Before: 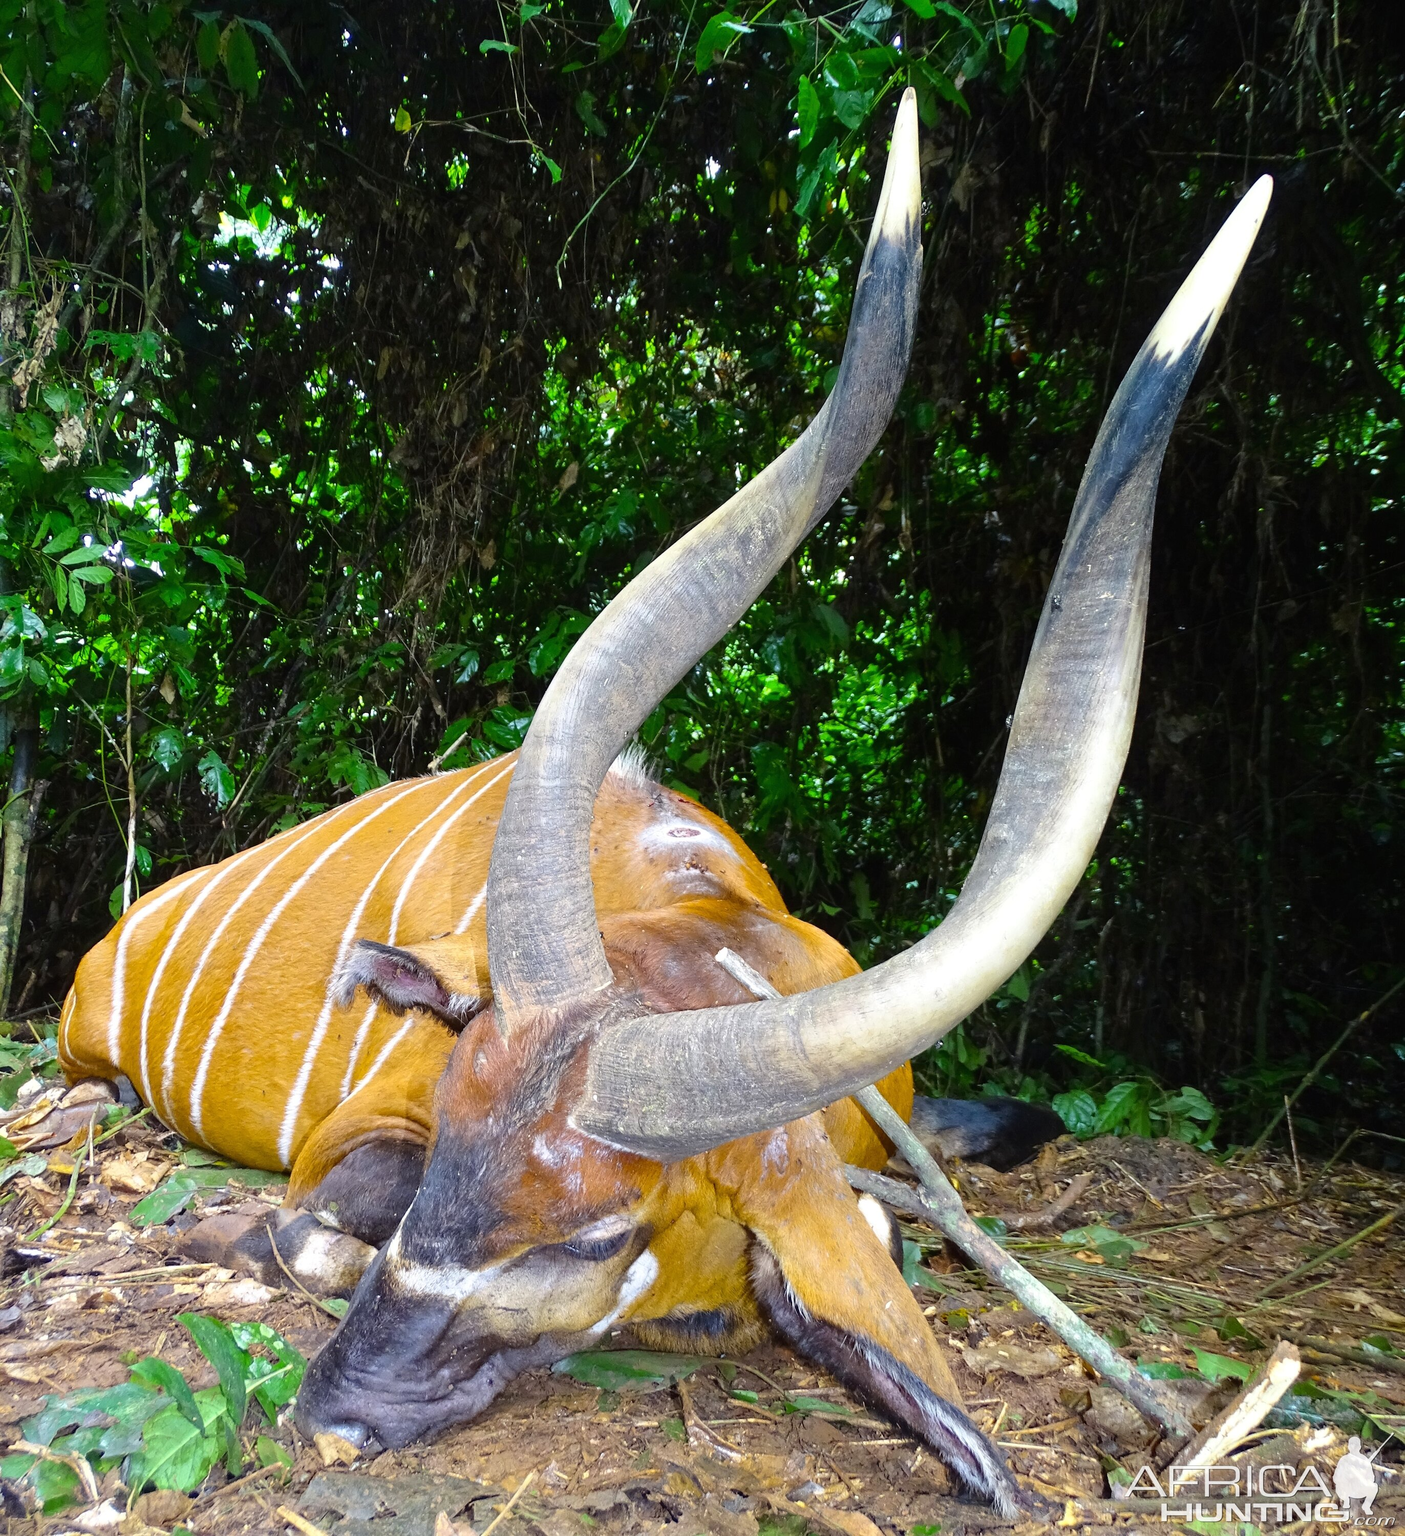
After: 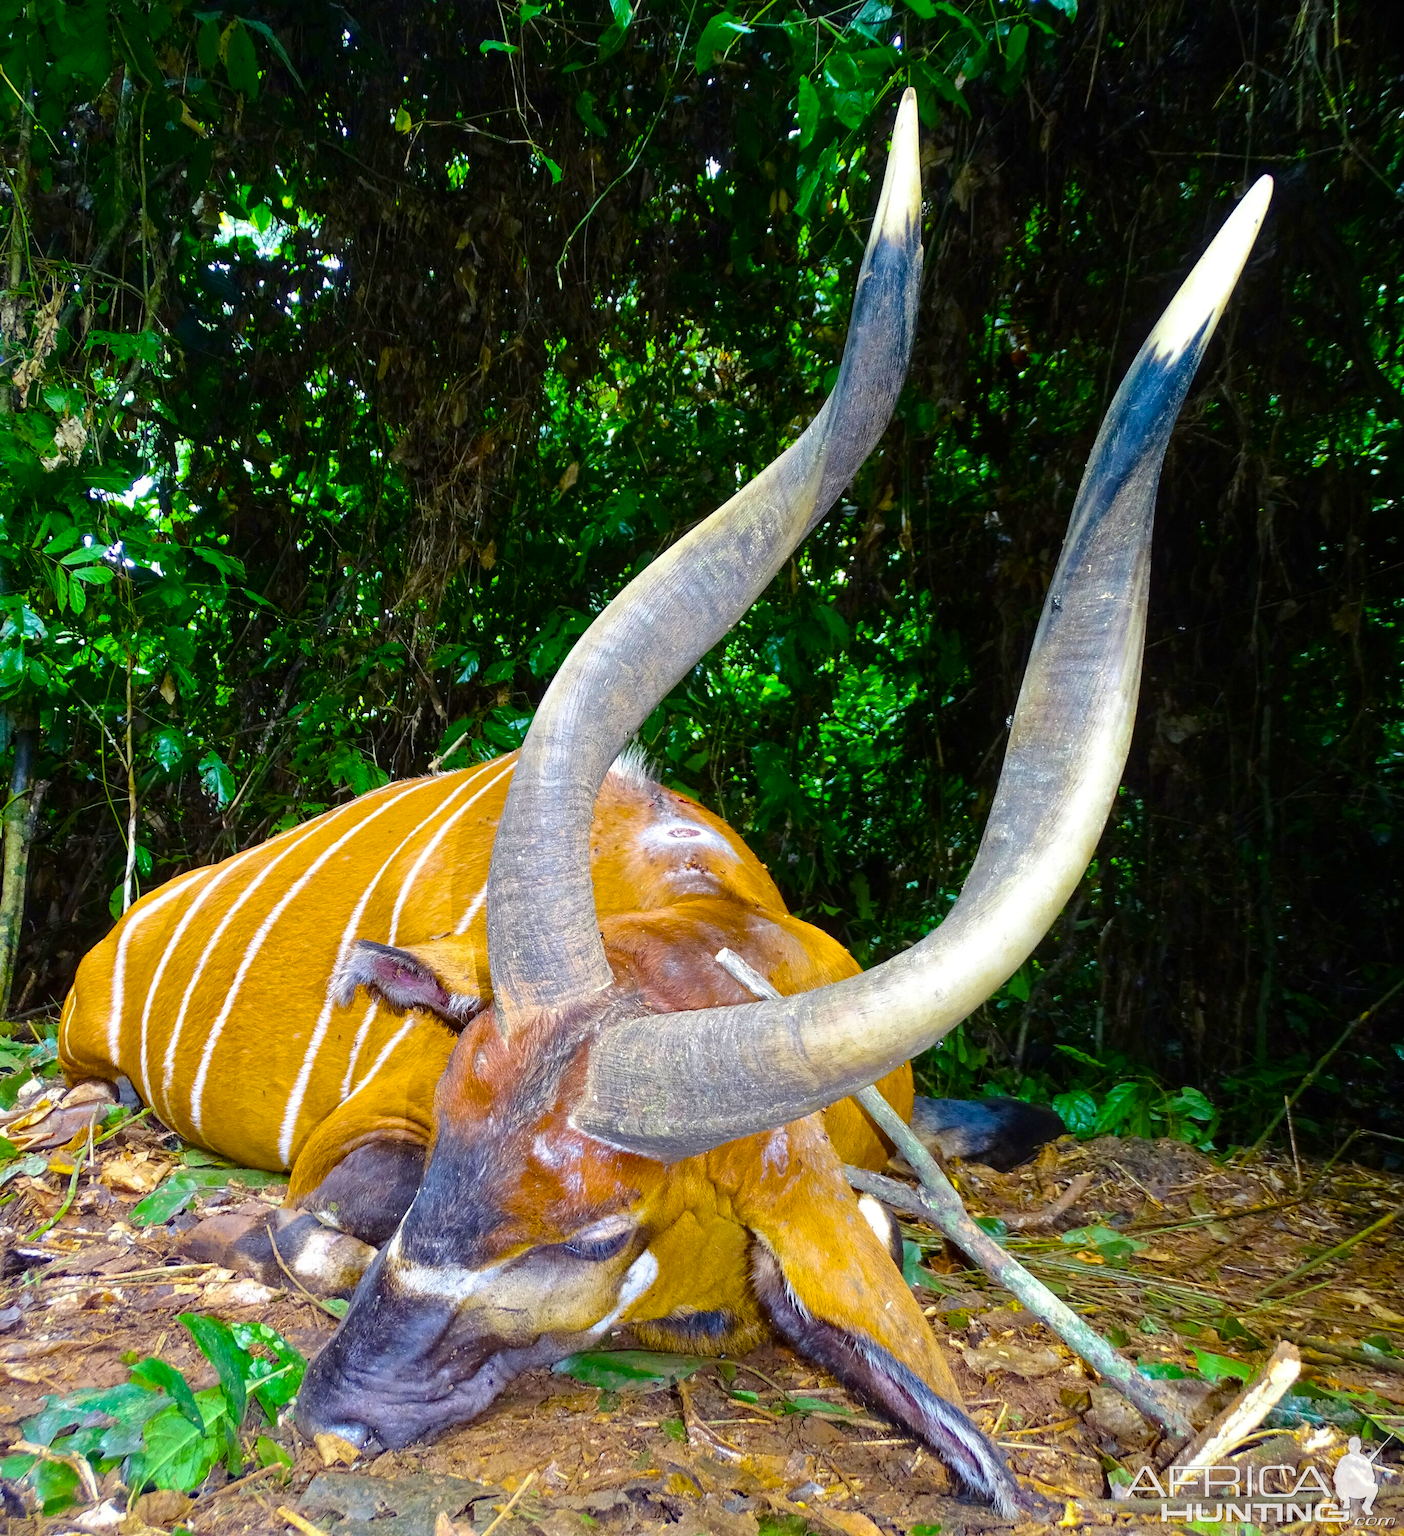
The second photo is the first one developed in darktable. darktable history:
local contrast: highlights 107%, shadows 98%, detail 119%, midtone range 0.2
color balance rgb: perceptual saturation grading › global saturation 36.895%, perceptual saturation grading › shadows 35.49%, global vibrance 20%
shadows and highlights: shadows -20.03, white point adjustment -2.1, highlights -35.2
